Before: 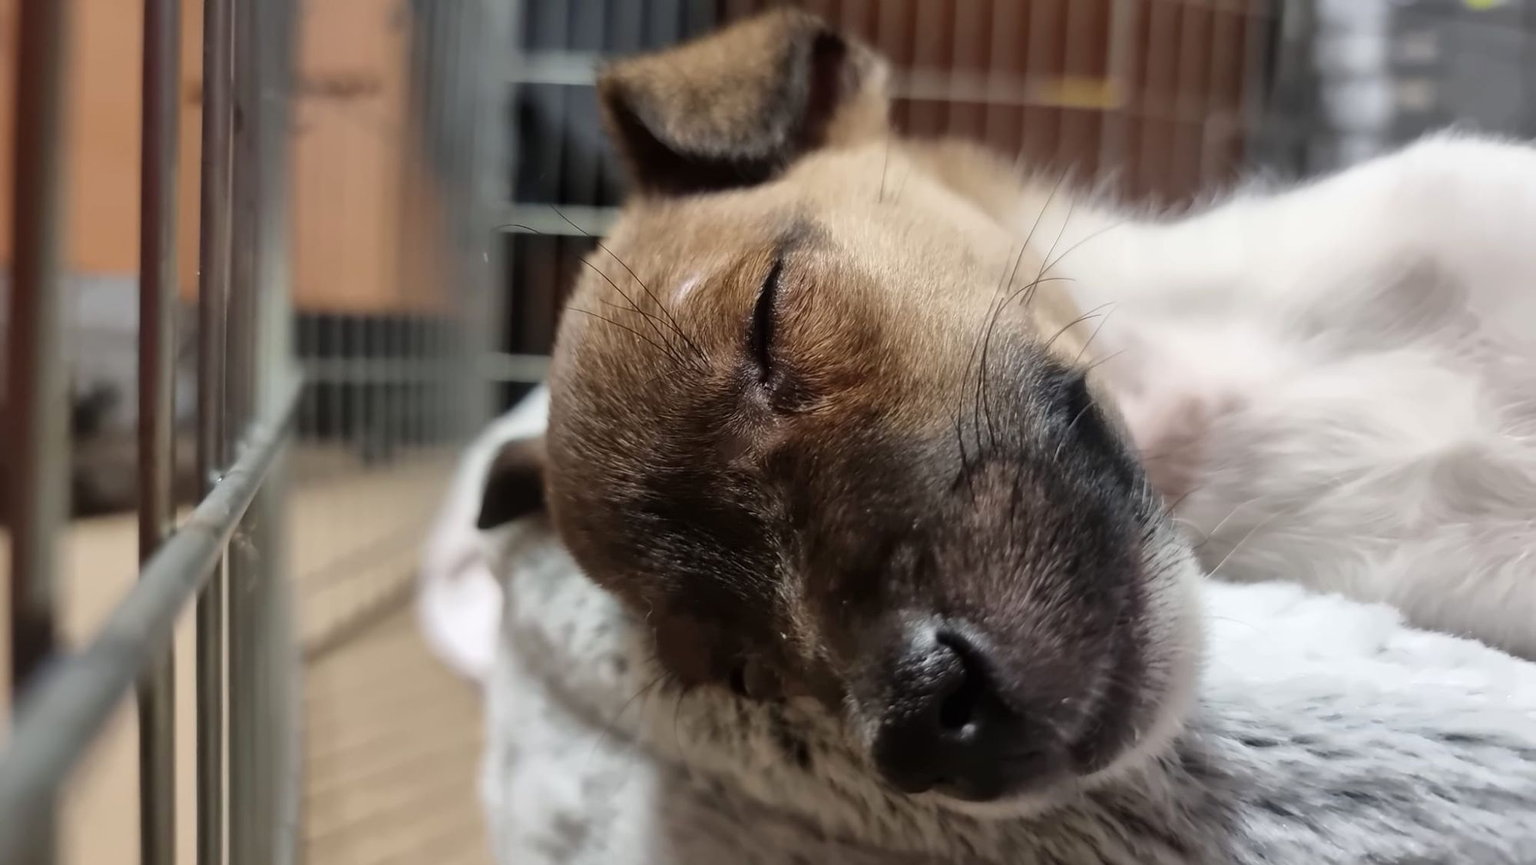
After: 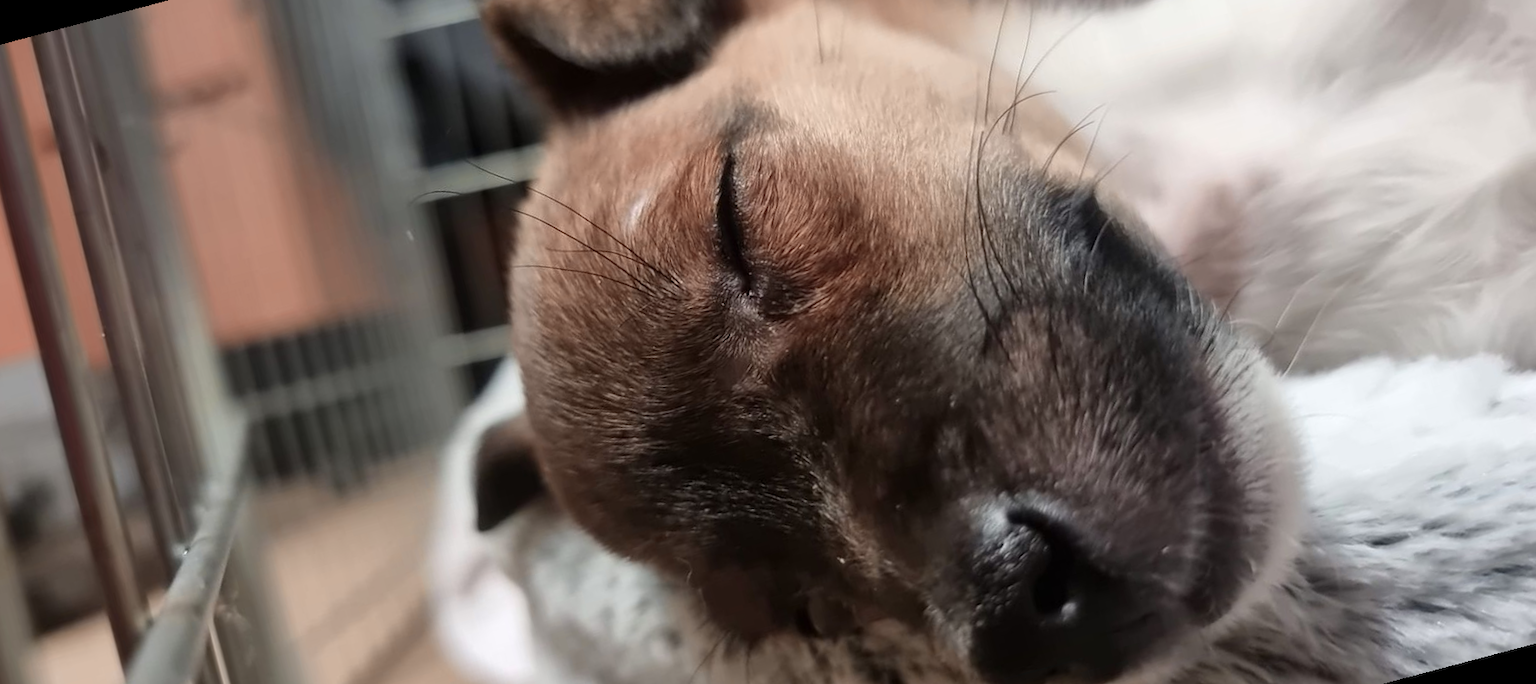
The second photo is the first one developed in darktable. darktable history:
rotate and perspective: rotation -14.8°, crop left 0.1, crop right 0.903, crop top 0.25, crop bottom 0.748
color zones: curves: ch2 [(0, 0.488) (0.143, 0.417) (0.286, 0.212) (0.429, 0.179) (0.571, 0.154) (0.714, 0.415) (0.857, 0.495) (1, 0.488)]
